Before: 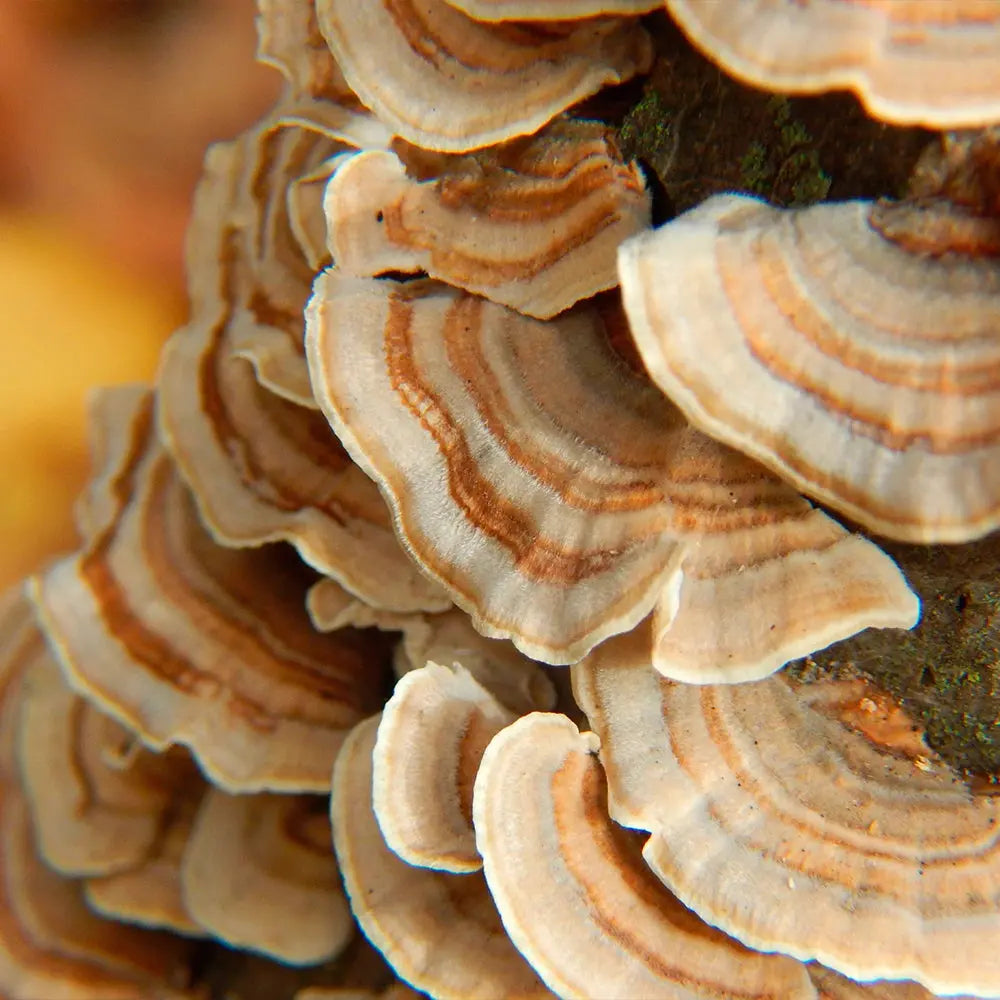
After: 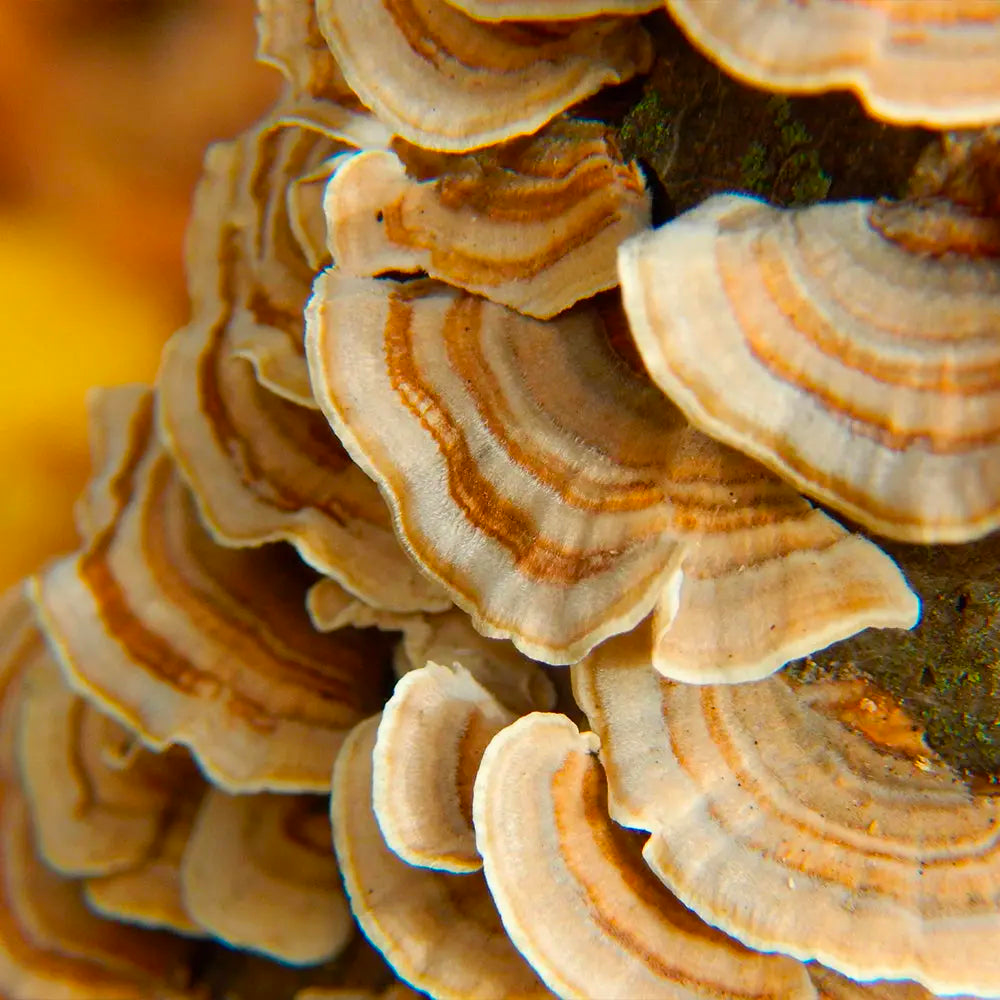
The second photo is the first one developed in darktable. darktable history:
color balance rgb: perceptual saturation grading › global saturation 20%, global vibrance 20%
exposure: exposure -0.048 EV, compensate highlight preservation false
